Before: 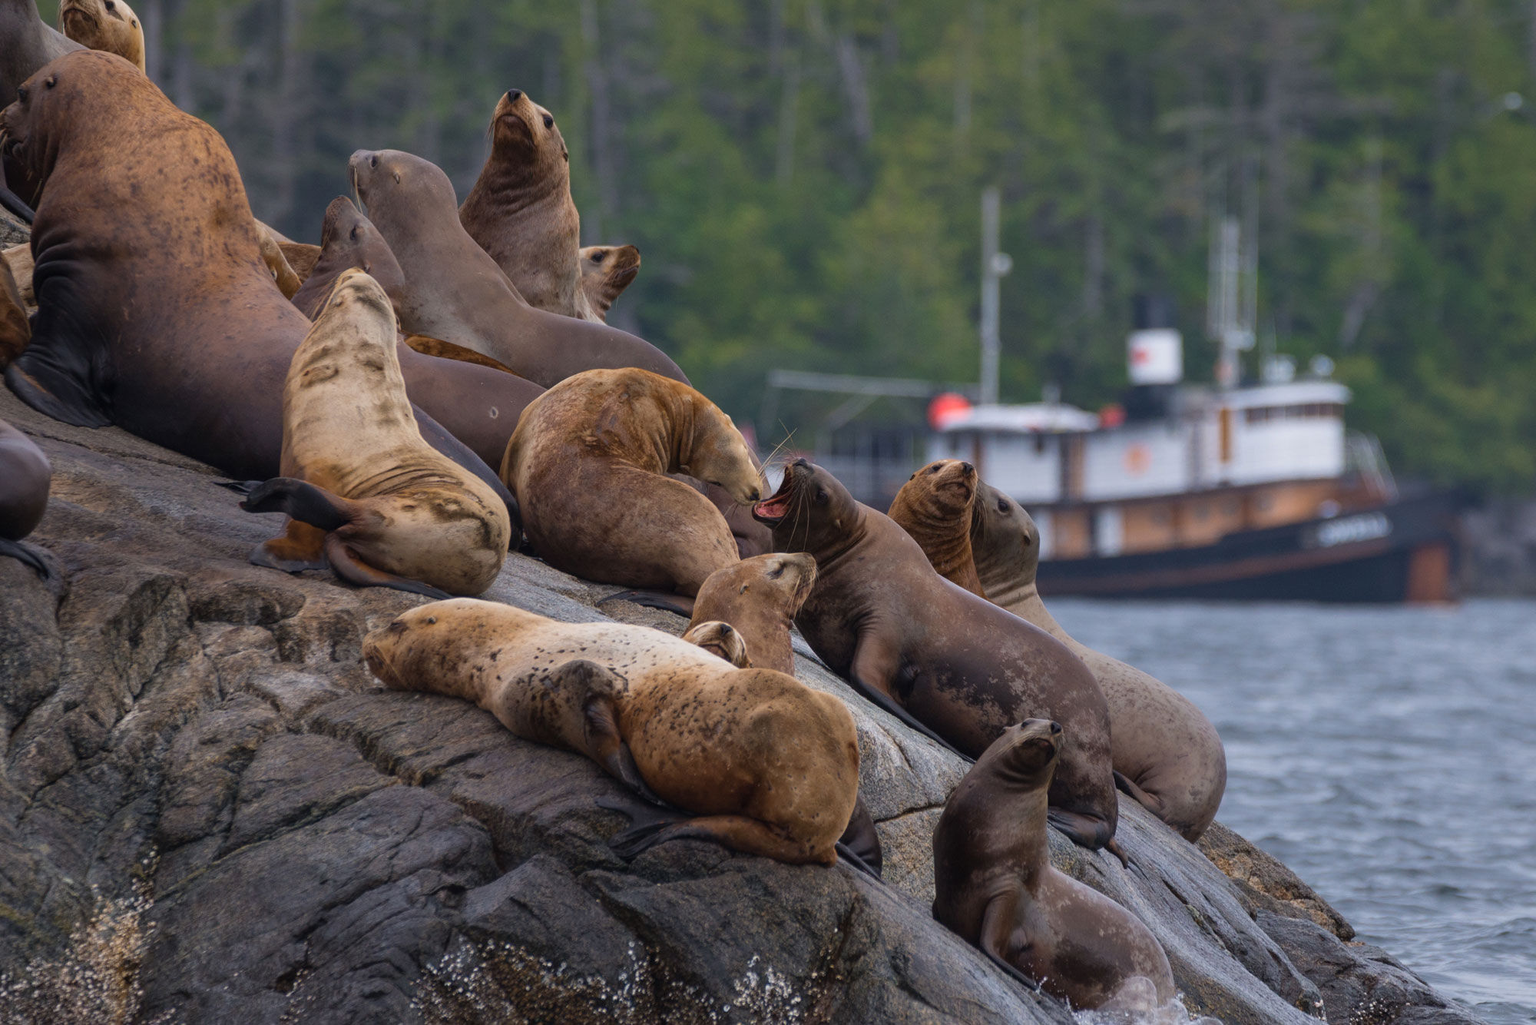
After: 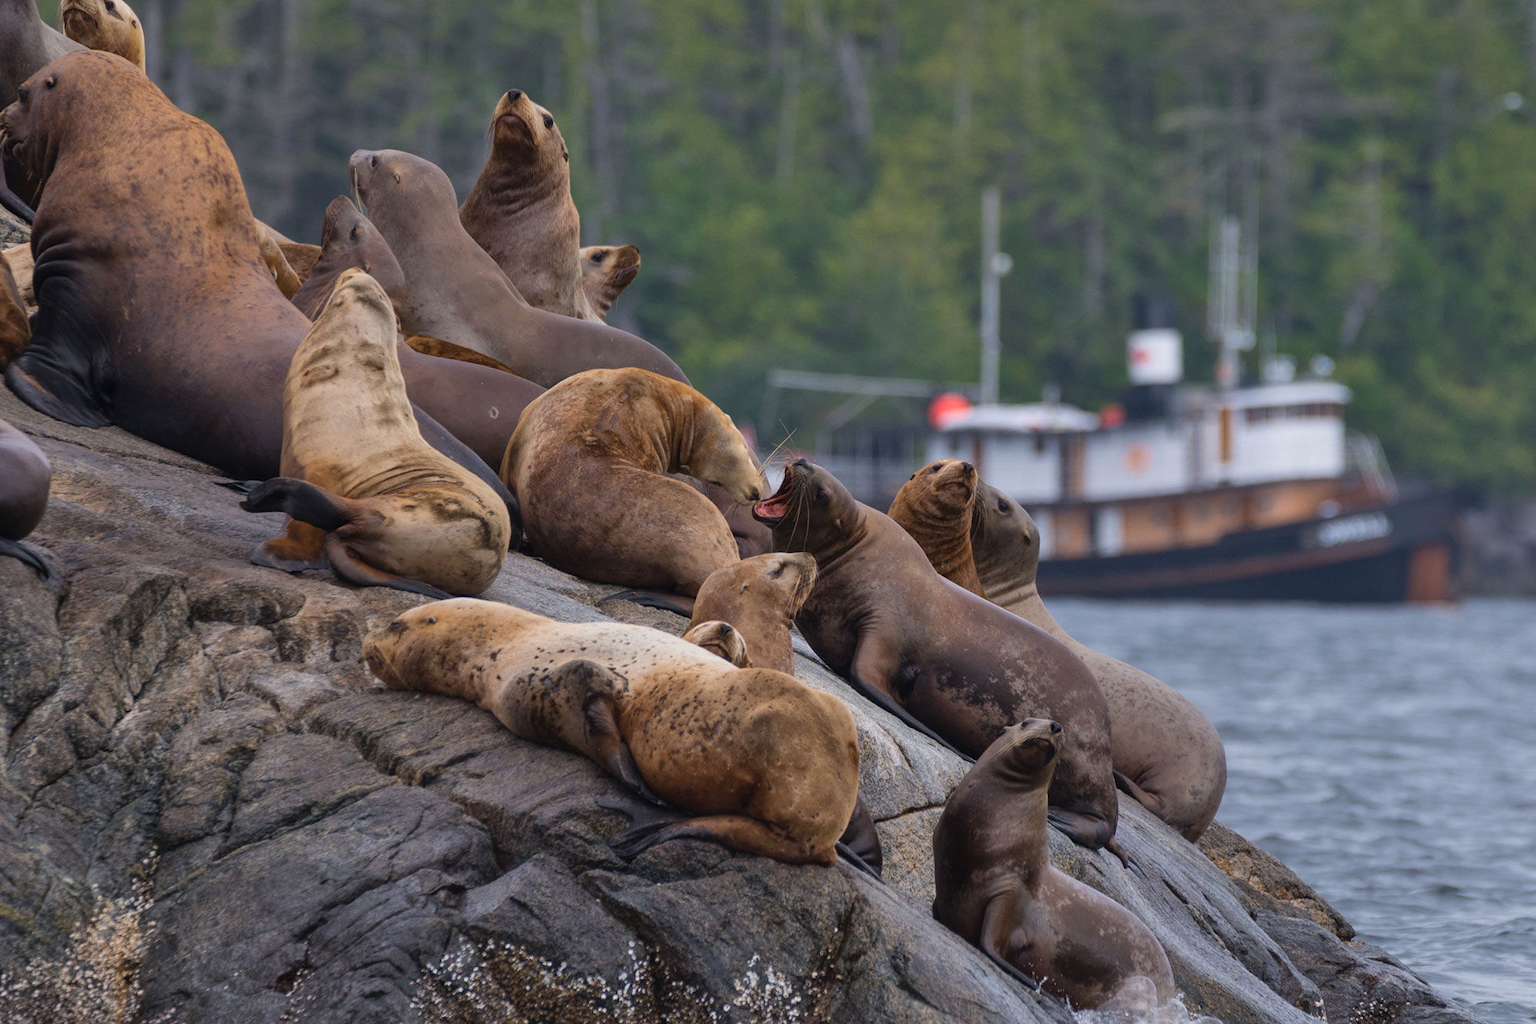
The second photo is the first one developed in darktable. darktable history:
shadows and highlights: highlights 71.55, soften with gaussian
